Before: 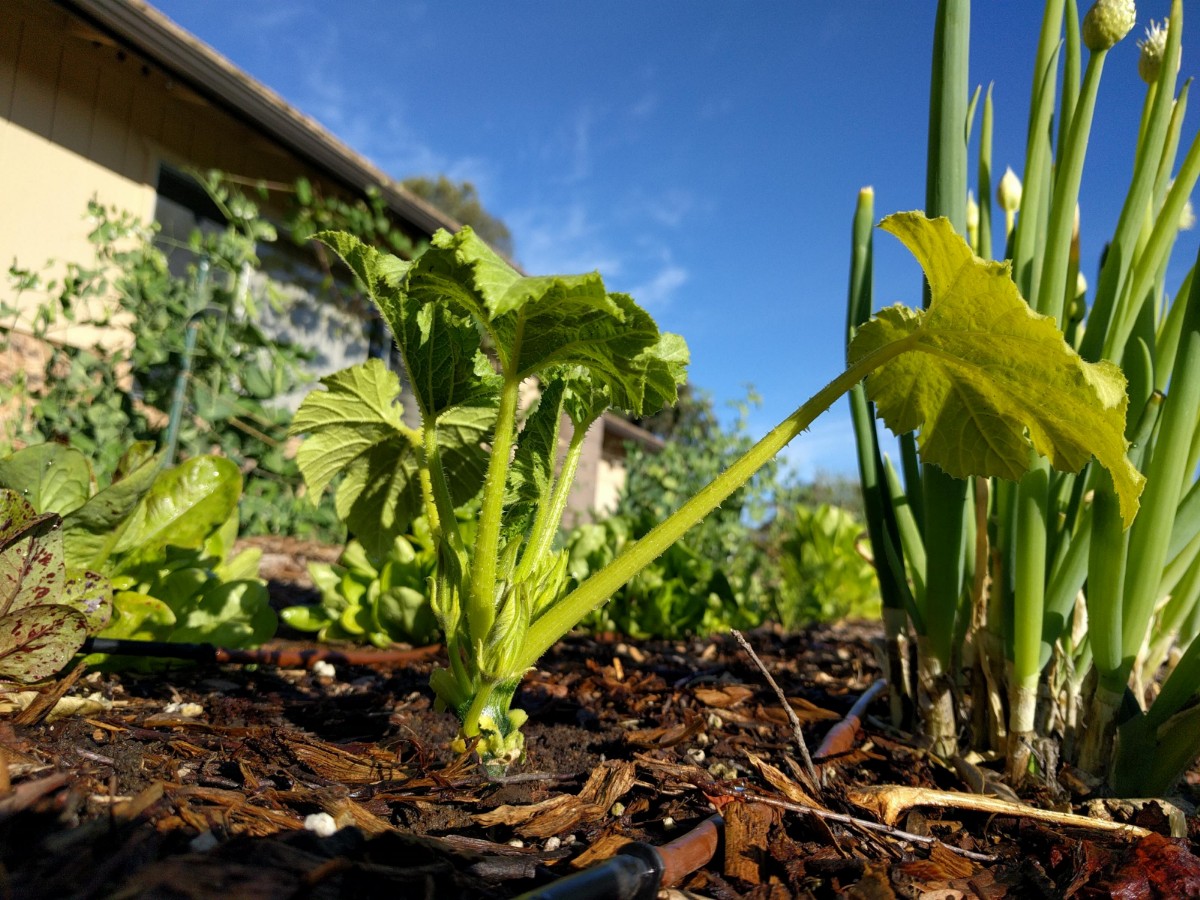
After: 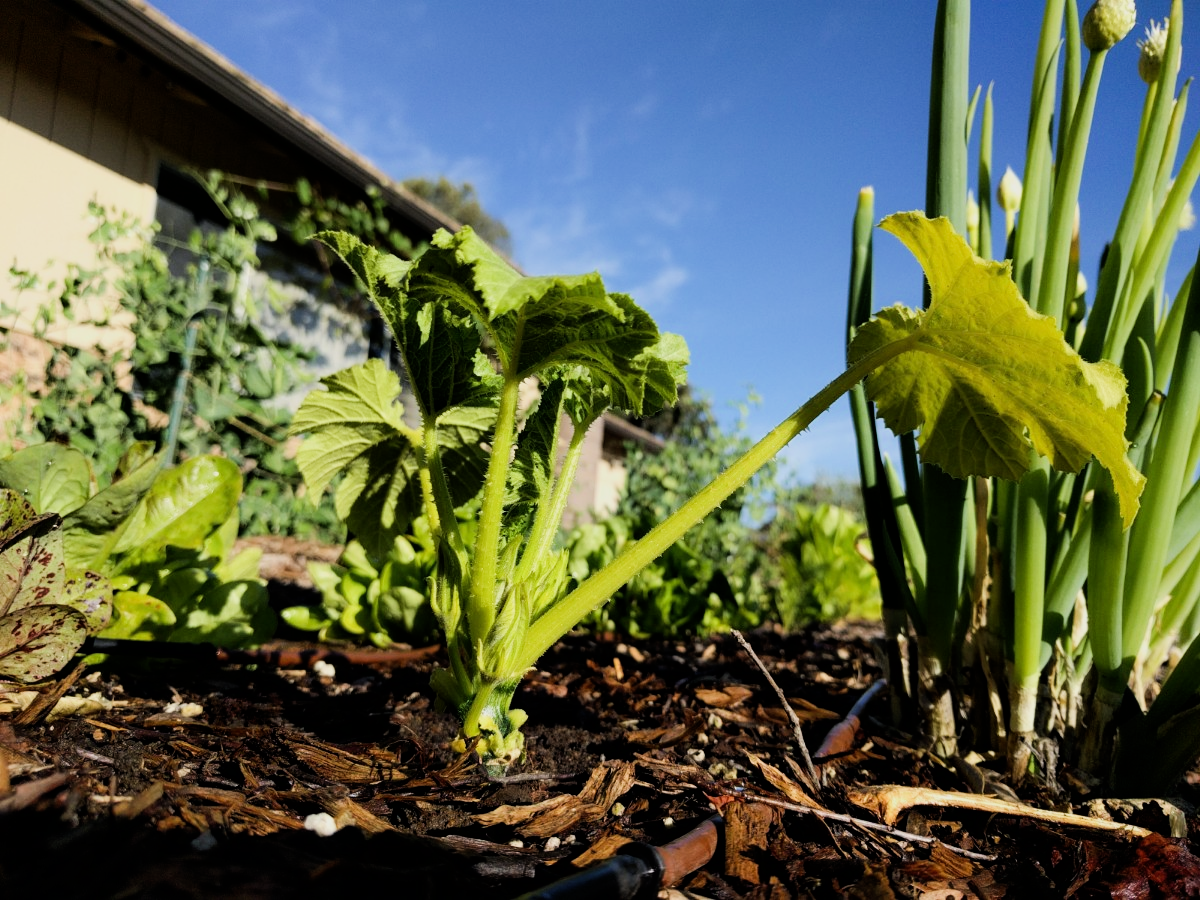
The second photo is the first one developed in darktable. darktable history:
tone equalizer: -8 EV -0.764 EV, -7 EV -0.731 EV, -6 EV -0.6 EV, -5 EV -0.405 EV, -3 EV 0.397 EV, -2 EV 0.6 EV, -1 EV 0.691 EV, +0 EV 0.777 EV, smoothing diameter 2.18%, edges refinement/feathering 22.95, mask exposure compensation -1.57 EV, filter diffusion 5
filmic rgb: black relative exposure -7.65 EV, white relative exposure 4.56 EV, hardness 3.61, contrast 1.051
